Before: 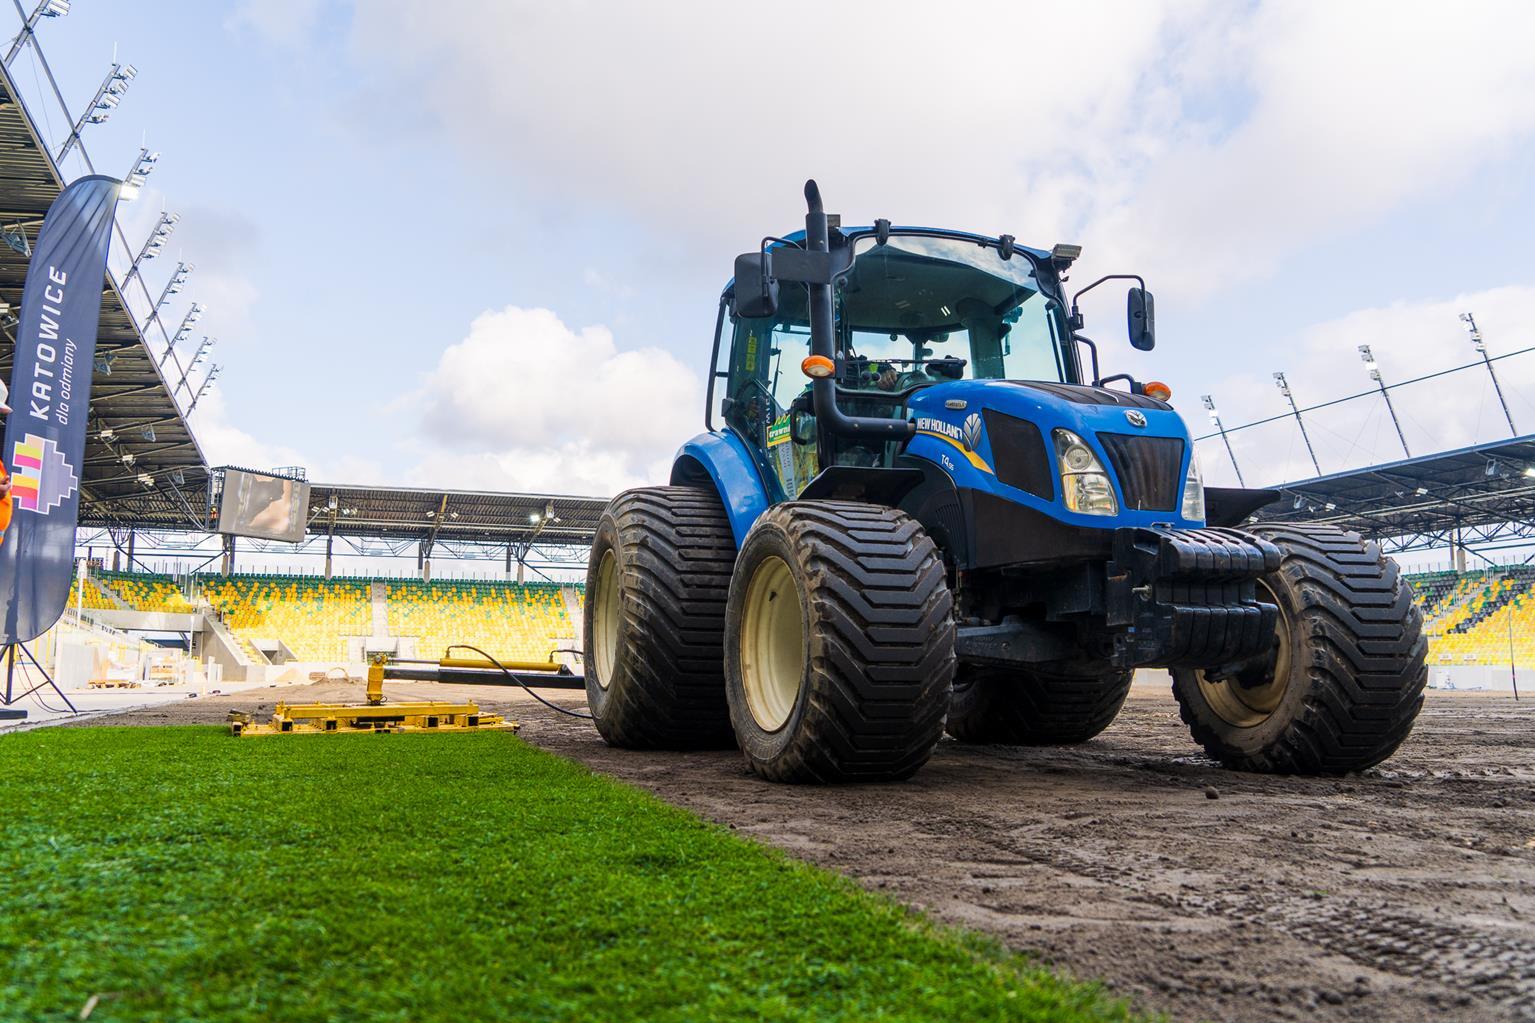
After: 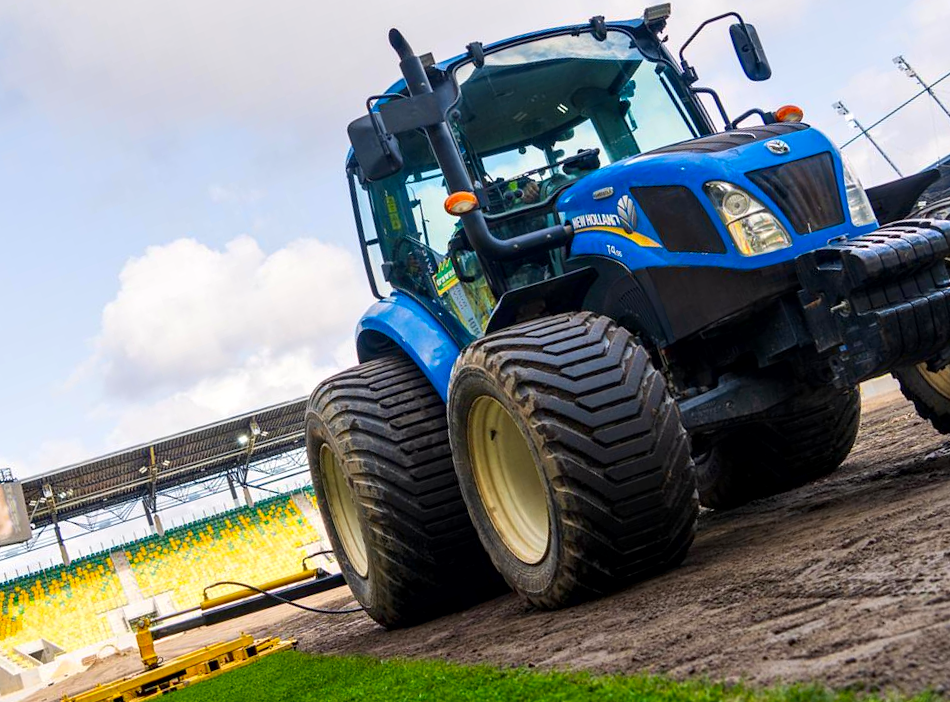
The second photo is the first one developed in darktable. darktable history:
contrast brightness saturation: saturation 0.181
contrast equalizer: octaves 7, y [[0.524 ×6], [0.512 ×6], [0.379 ×6], [0 ×6], [0 ×6]]
crop and rotate: angle 19.23°, left 6.937%, right 3.969%, bottom 1.163%
